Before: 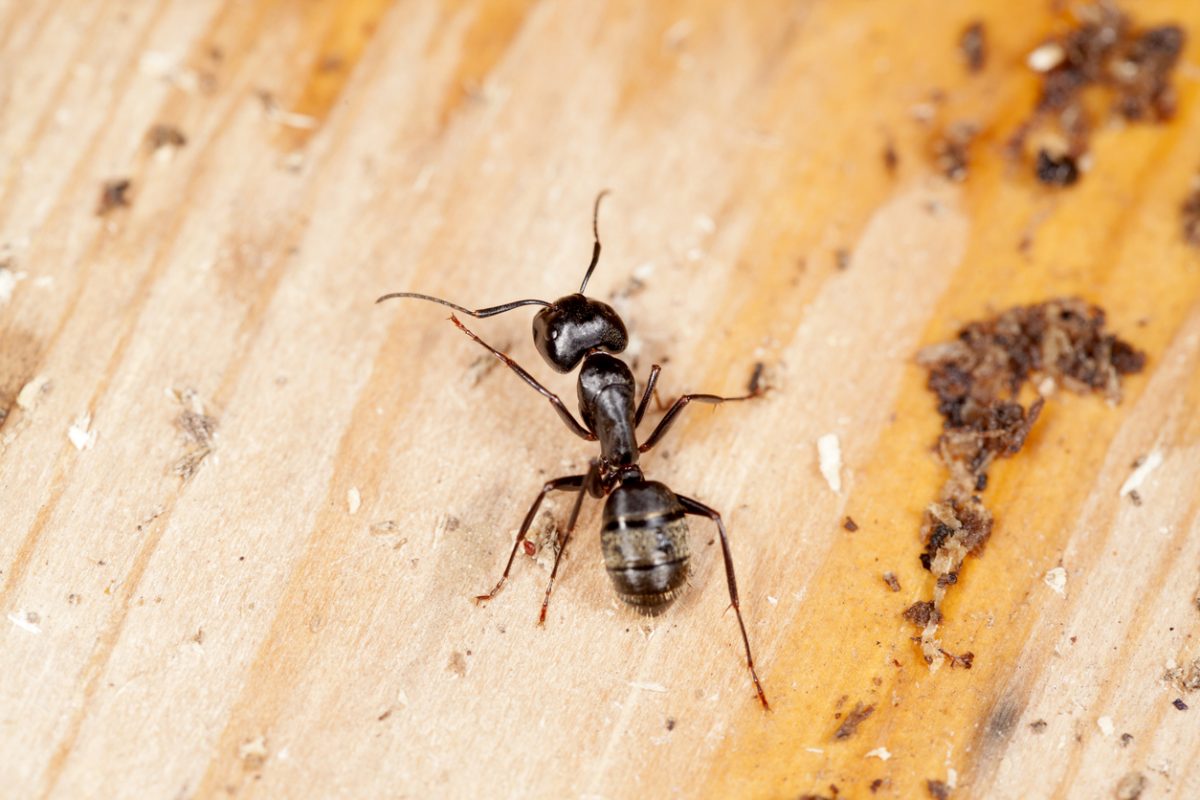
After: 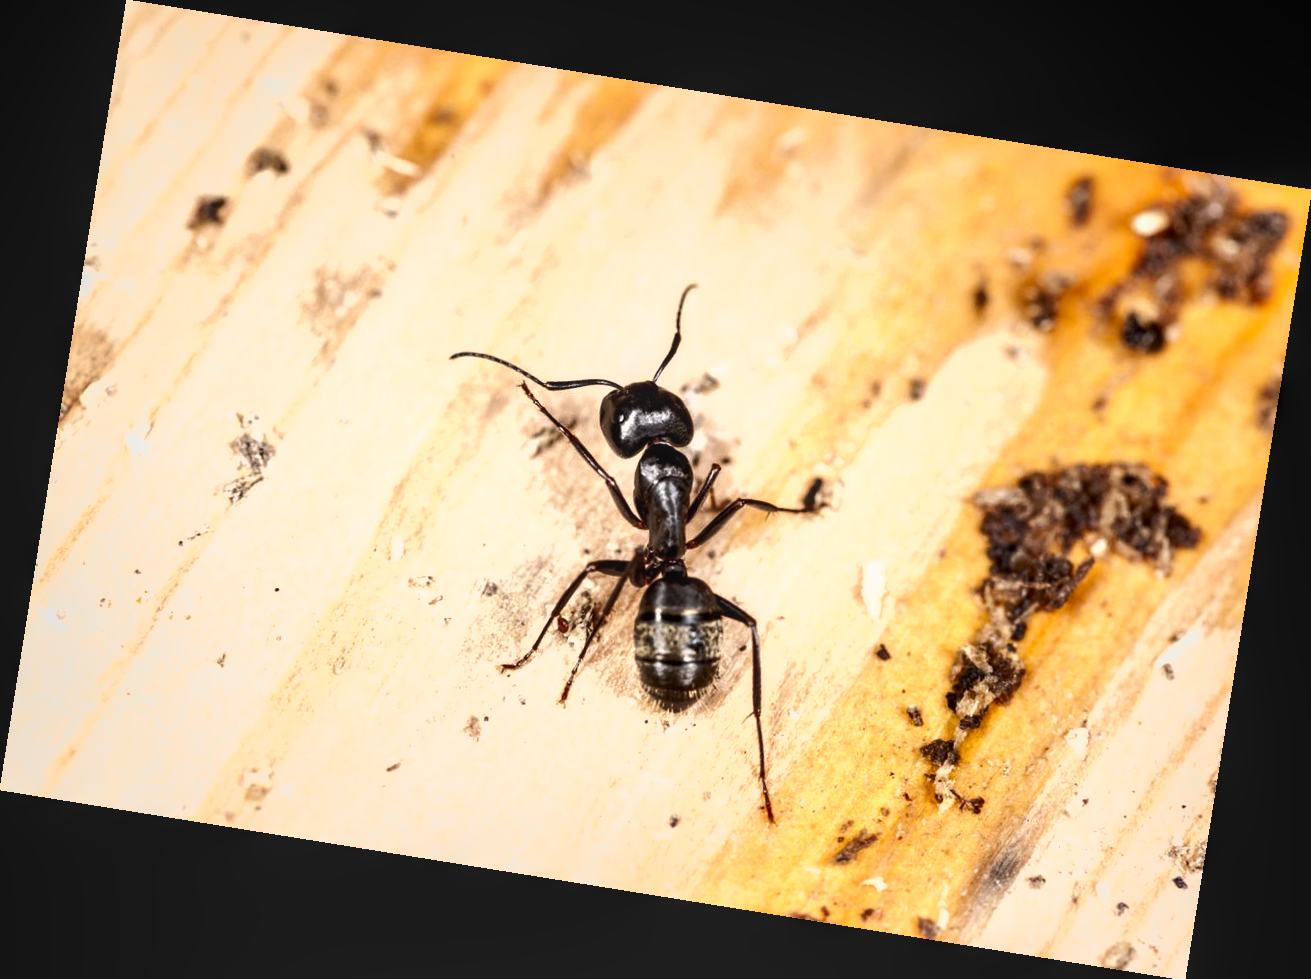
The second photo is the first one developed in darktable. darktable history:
tone equalizer: -8 EV -0.75 EV, -7 EV -0.7 EV, -6 EV -0.6 EV, -5 EV -0.4 EV, -3 EV 0.4 EV, -2 EV 0.6 EV, -1 EV 0.7 EV, +0 EV 0.75 EV, edges refinement/feathering 500, mask exposure compensation -1.57 EV, preserve details no
local contrast: on, module defaults
rotate and perspective: rotation 9.12°, automatic cropping off
shadows and highlights: highlights color adjustment 0%, low approximation 0.01, soften with gaussian
